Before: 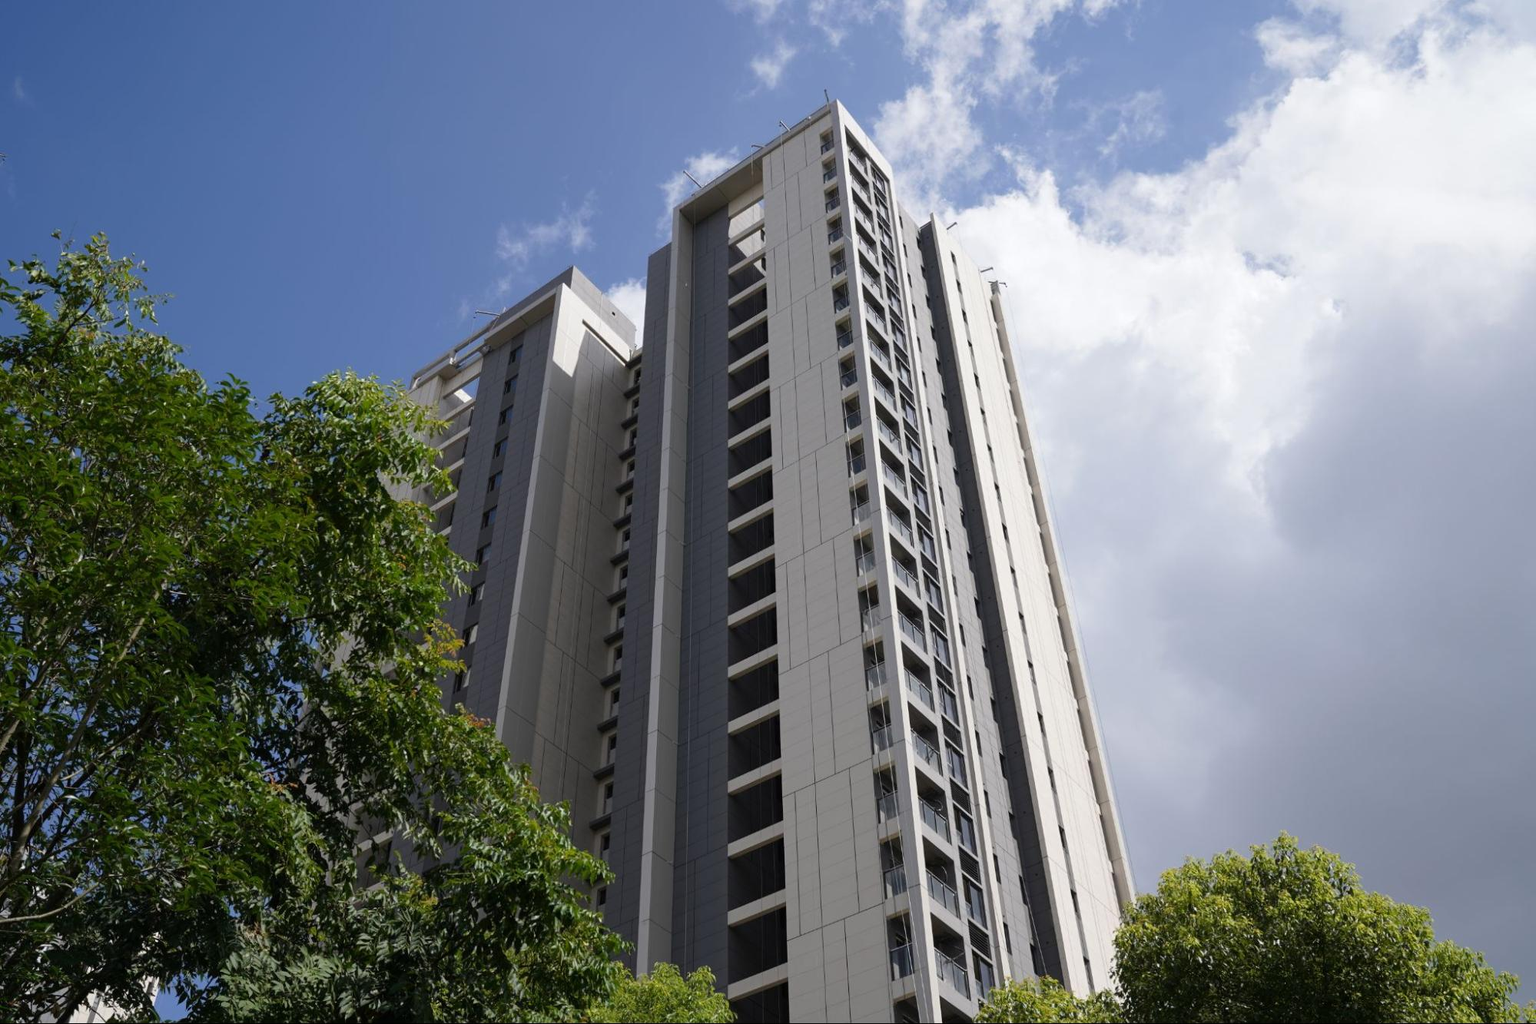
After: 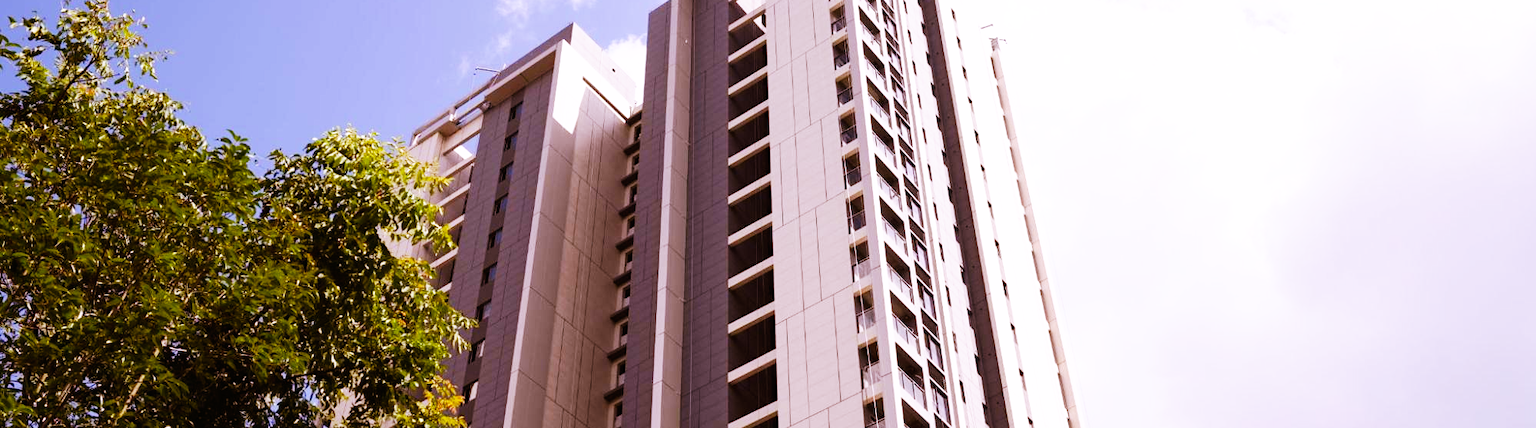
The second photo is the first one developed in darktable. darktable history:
color balance rgb: shadows lift › chroma 4.41%, shadows lift › hue 27°, power › chroma 2.5%, power › hue 70°, highlights gain › chroma 1%, highlights gain › hue 27°, saturation formula JzAzBz (2021)
white balance: red 1.042, blue 1.17
crop and rotate: top 23.84%, bottom 34.294%
base curve: curves: ch0 [(0, 0) (0.007, 0.004) (0.027, 0.03) (0.046, 0.07) (0.207, 0.54) (0.442, 0.872) (0.673, 0.972) (1, 1)], preserve colors none
